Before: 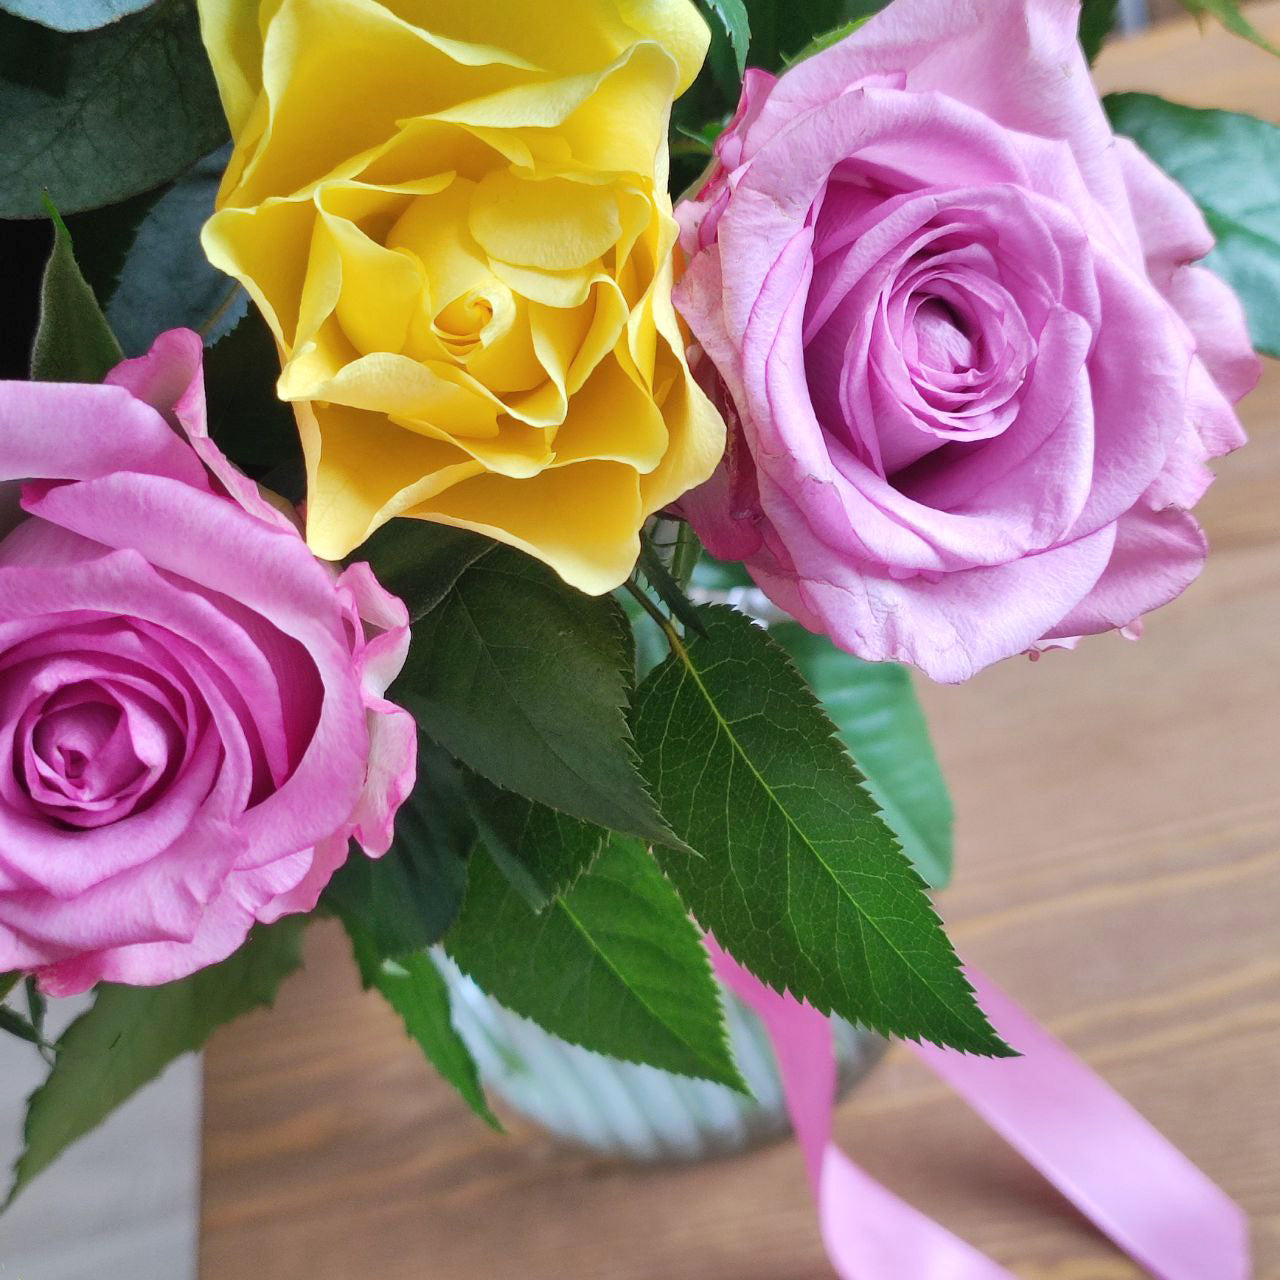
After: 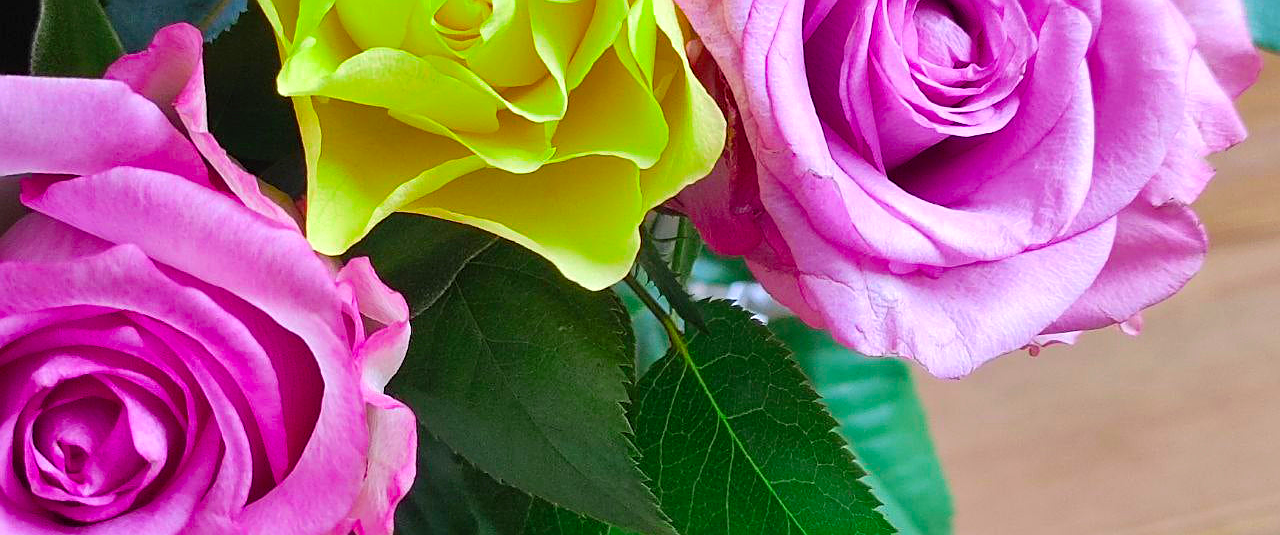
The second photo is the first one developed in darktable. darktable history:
color zones: curves: ch2 [(0, 0.5) (0.143, 0.517) (0.286, 0.571) (0.429, 0.522) (0.571, 0.5) (0.714, 0.5) (0.857, 0.5) (1, 0.5)]
color balance rgb: linear chroma grading › global chroma 15%, perceptual saturation grading › global saturation 30%
crop and rotate: top 23.84%, bottom 34.294%
sharpen: on, module defaults
